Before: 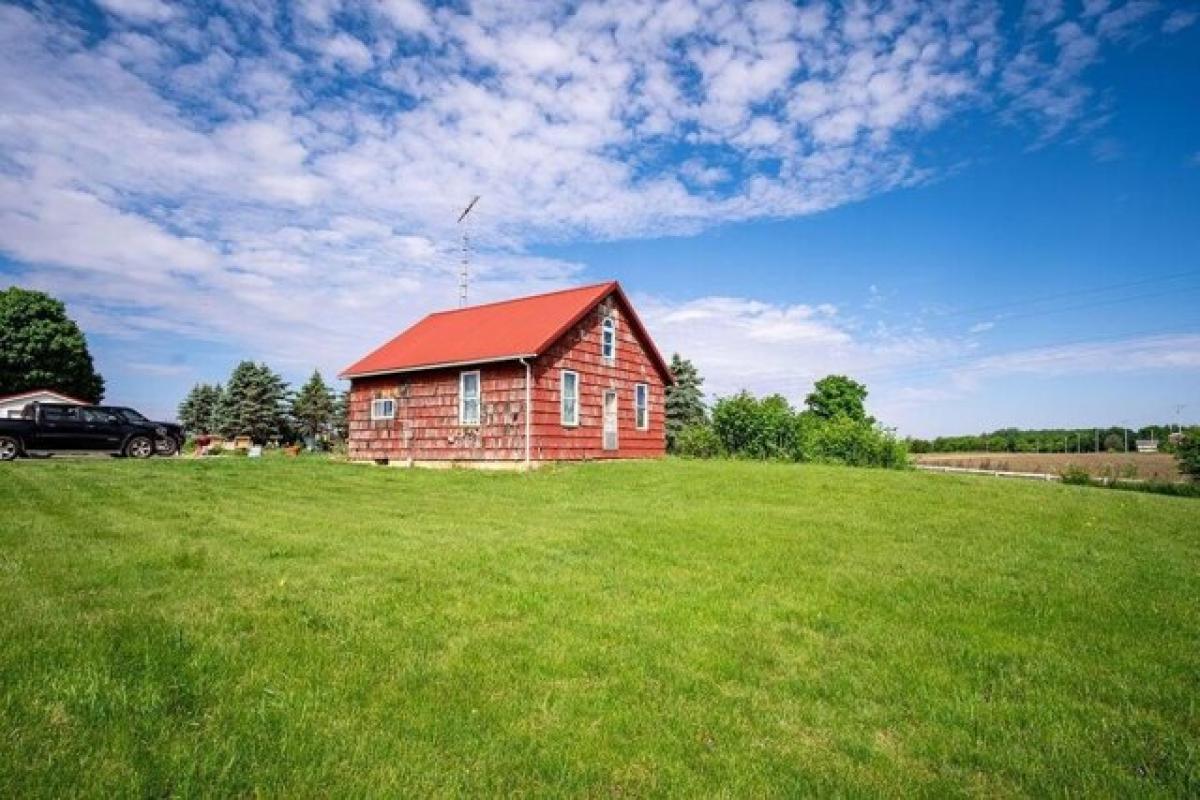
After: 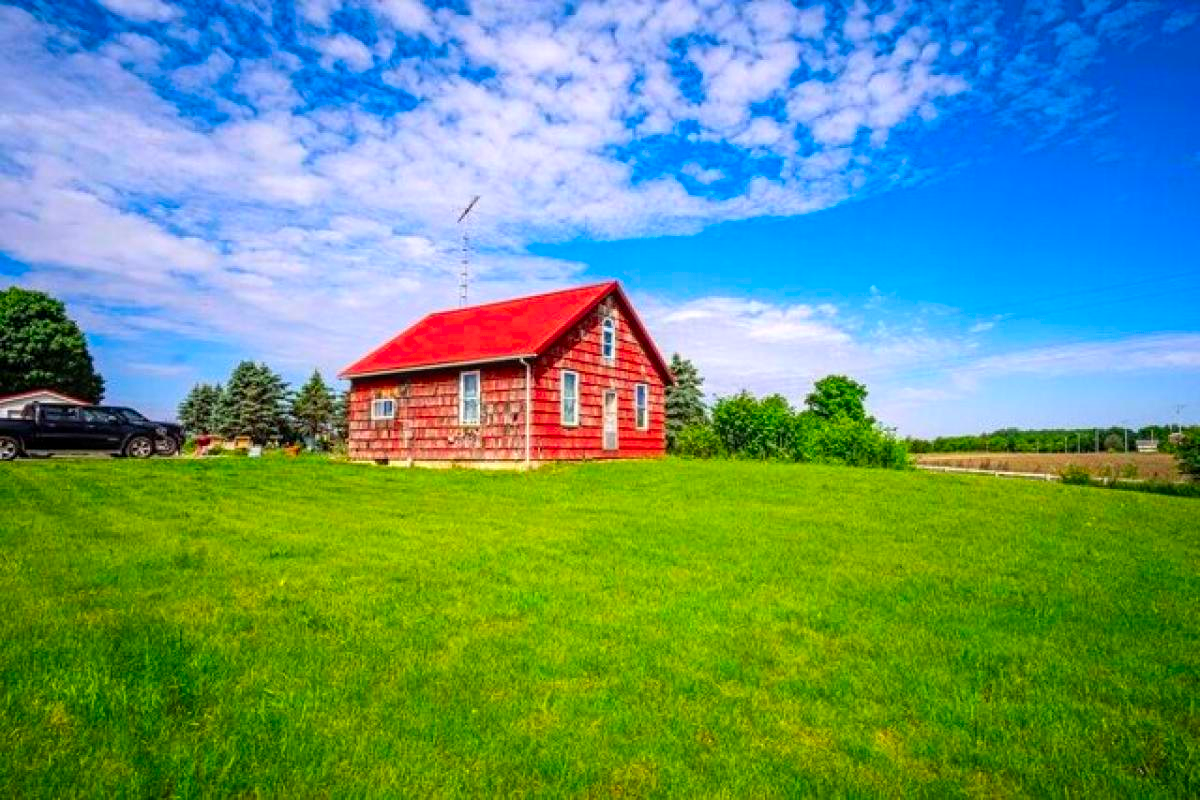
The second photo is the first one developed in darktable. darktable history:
local contrast: on, module defaults
contrast equalizer: y [[0.514, 0.573, 0.581, 0.508, 0.5, 0.5], [0.5 ×6], [0.5 ×6], [0 ×6], [0 ×6]], mix -0.315
color correction: highlights b* 0.04, saturation 1.77
